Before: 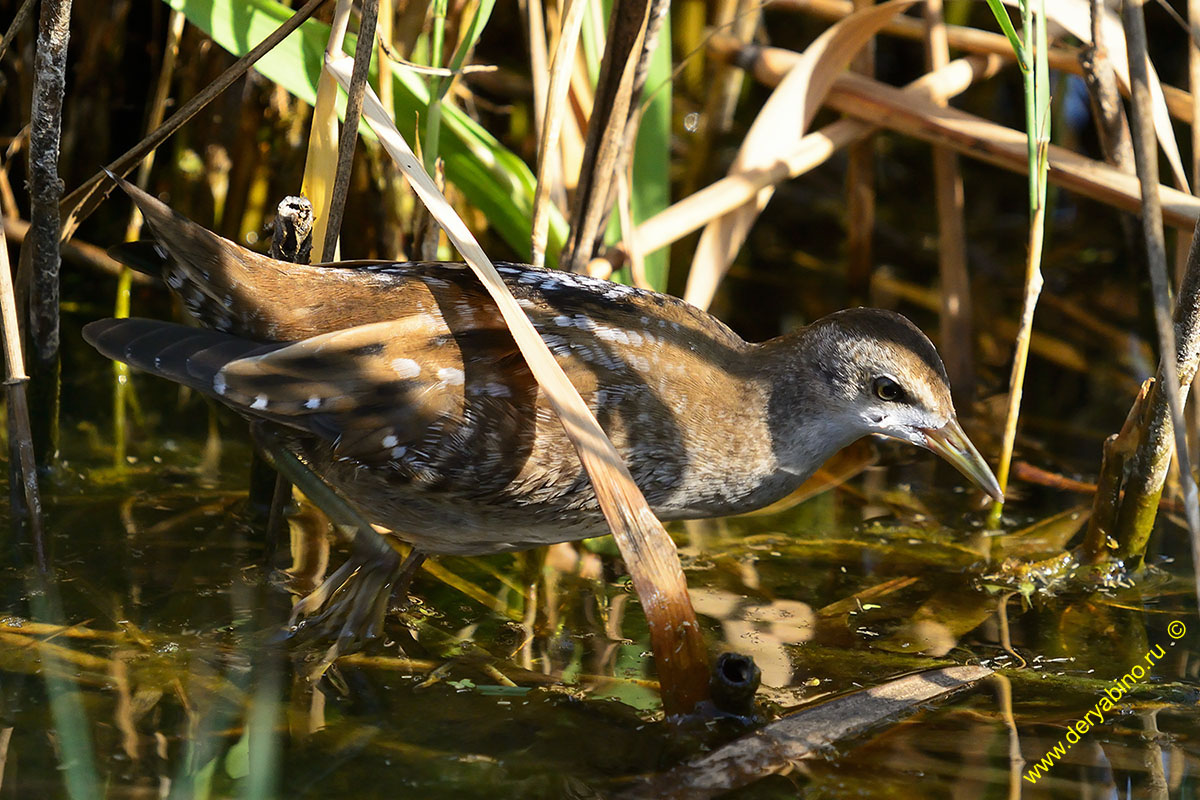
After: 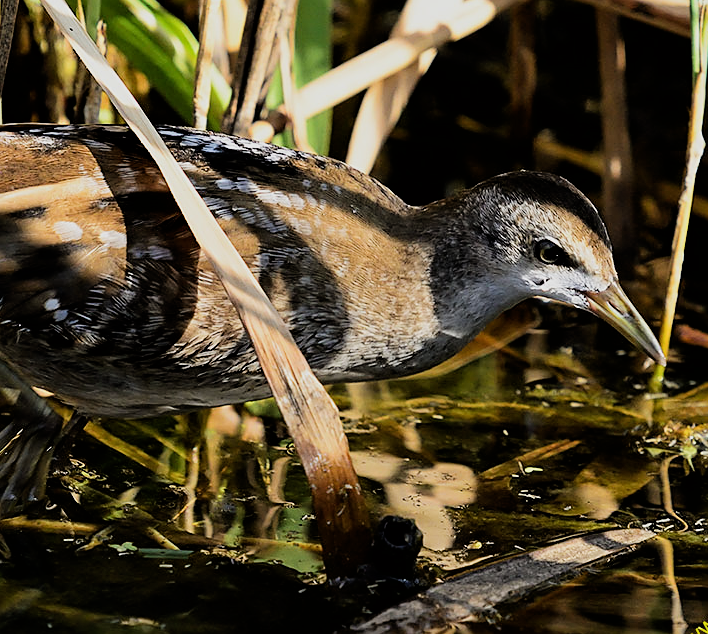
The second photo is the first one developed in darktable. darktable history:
sharpen: amount 0.497
crop and rotate: left 28.188%, top 17.207%, right 12.764%, bottom 3.451%
filmic rgb: black relative exposure -5.01 EV, white relative exposure 3.97 EV, hardness 2.9, contrast 1.183, highlights saturation mix -30.02%
